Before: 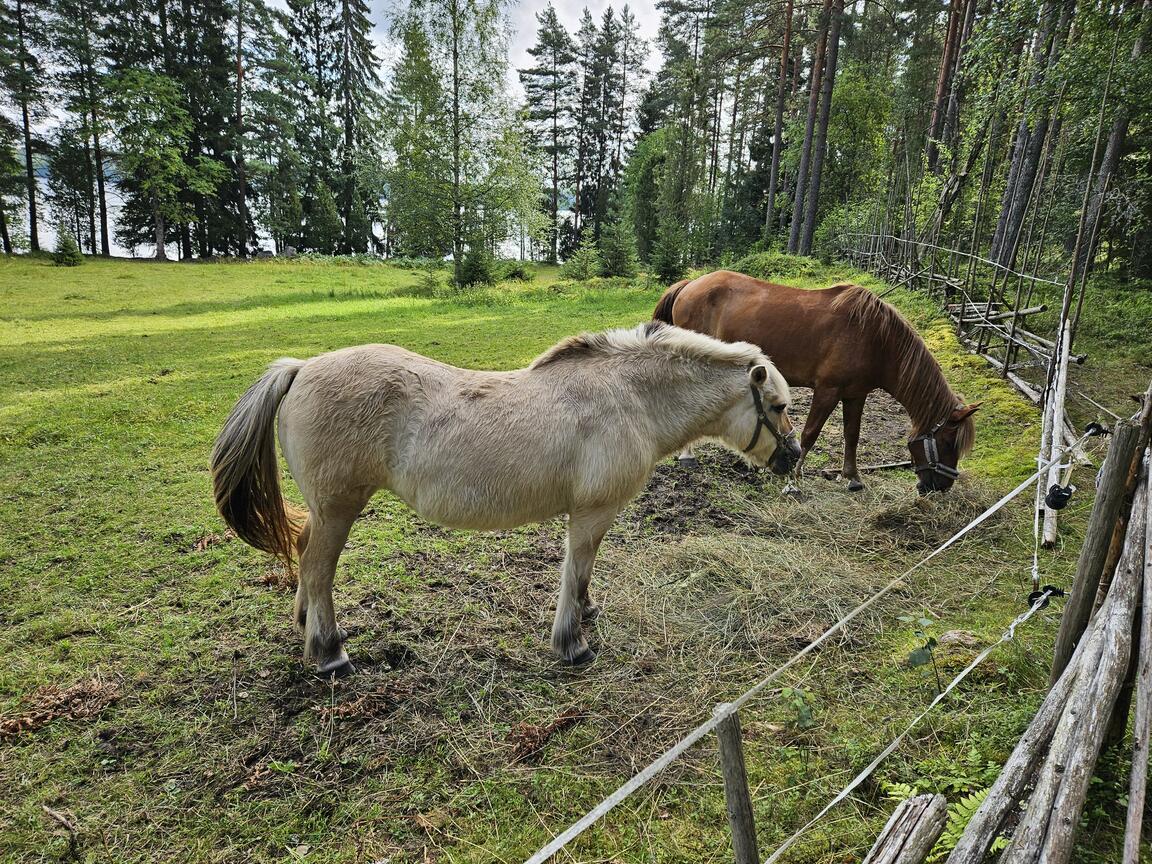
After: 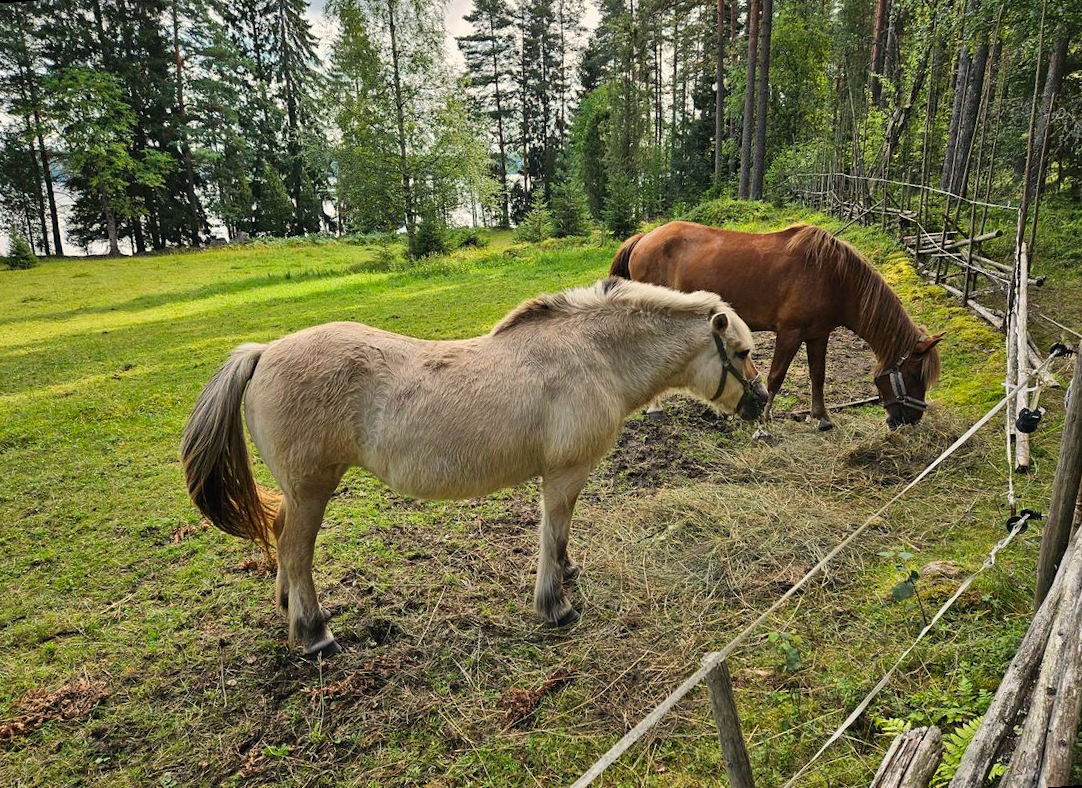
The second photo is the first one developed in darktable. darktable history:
rotate and perspective: rotation -4.57°, crop left 0.054, crop right 0.944, crop top 0.087, crop bottom 0.914
white balance: red 1.045, blue 0.932
